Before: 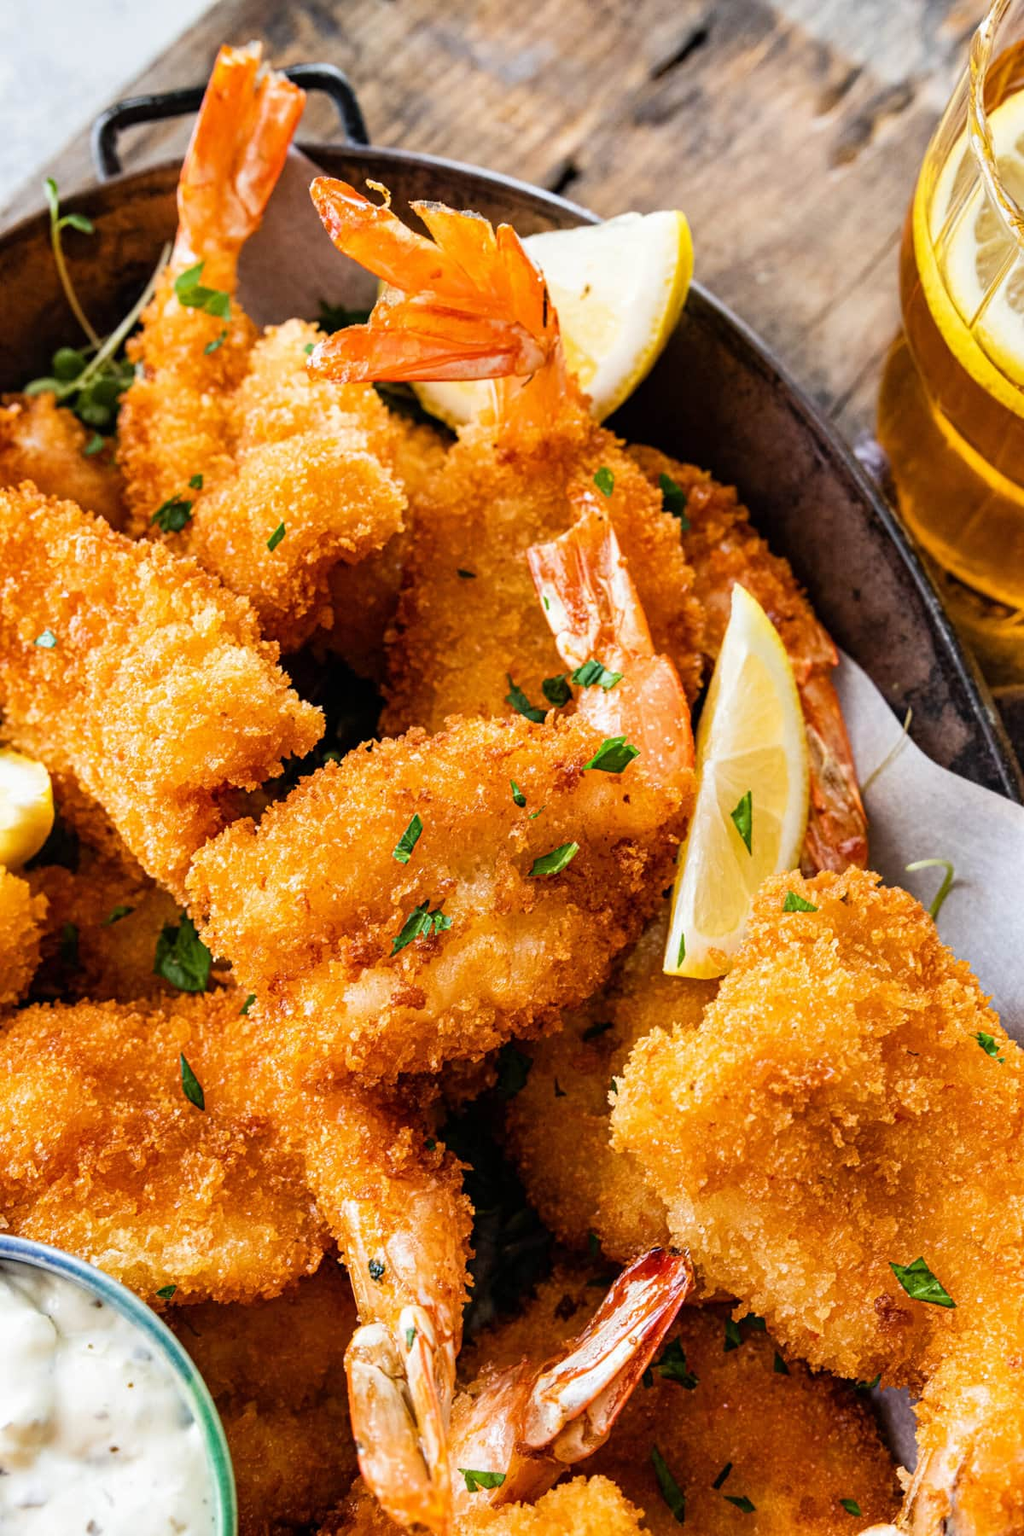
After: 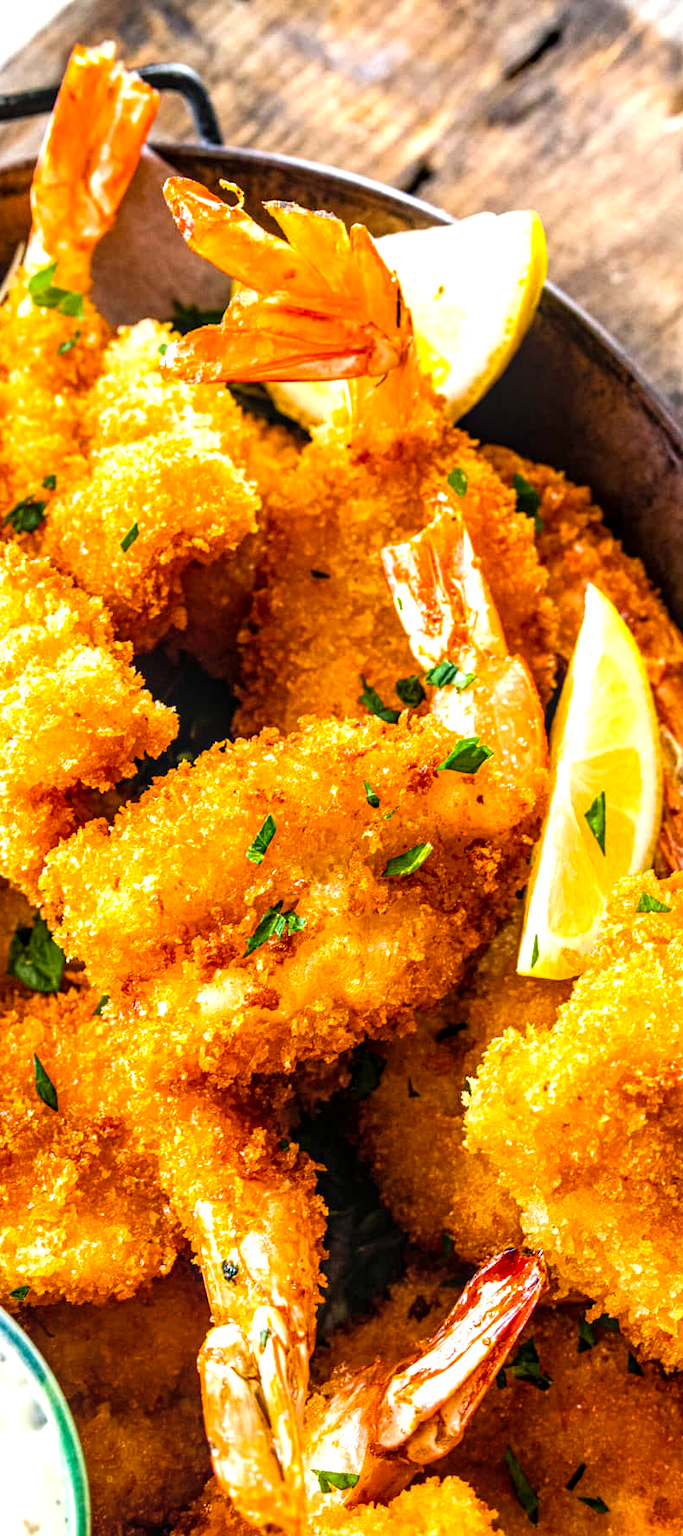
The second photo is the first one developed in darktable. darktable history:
crop and rotate: left 14.348%, right 18.956%
color balance rgb: highlights gain › chroma 0.22%, highlights gain › hue 332.71°, linear chroma grading › global chroma -0.419%, perceptual saturation grading › global saturation 25.579%, perceptual brilliance grading › global brilliance 18.824%, global vibrance 9.581%
local contrast: detail 130%
